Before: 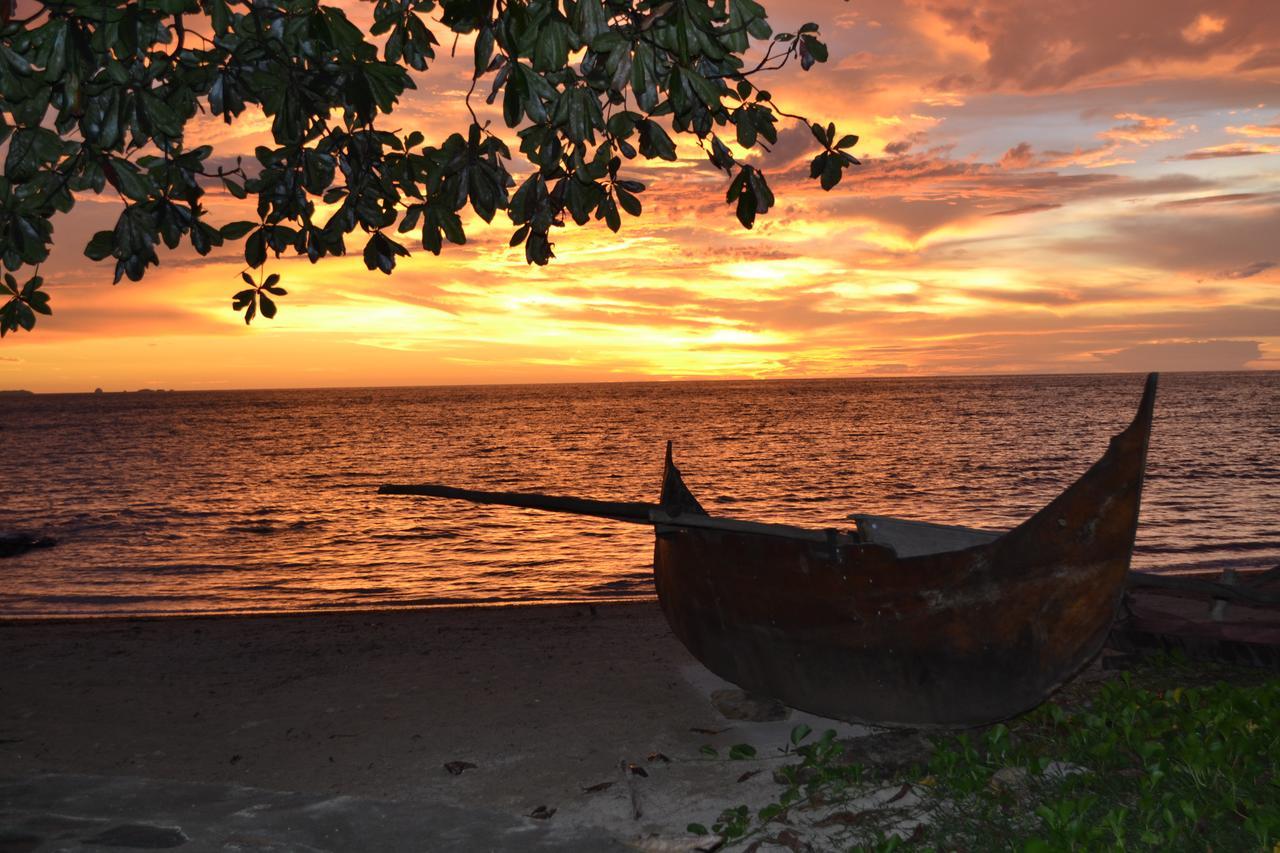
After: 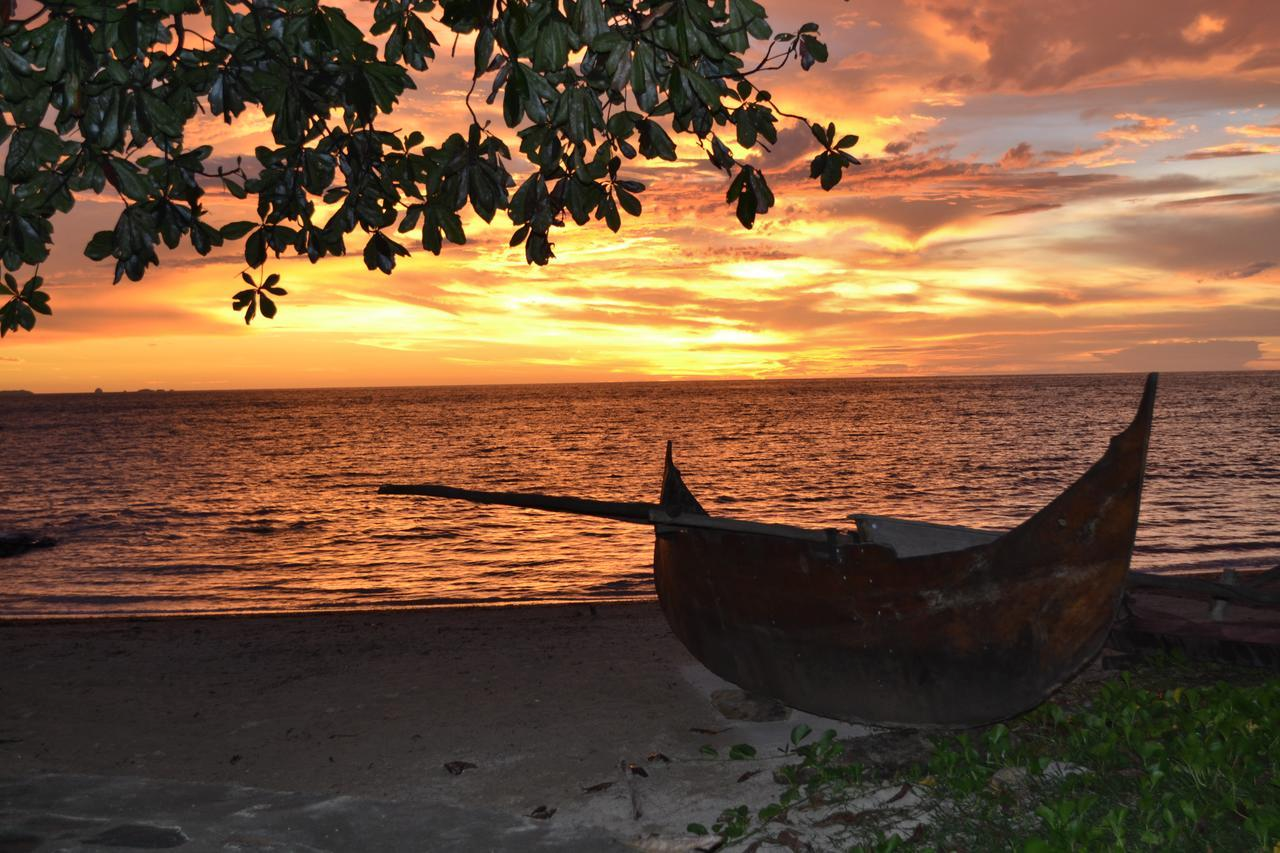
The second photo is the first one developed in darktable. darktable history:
exposure: compensate highlight preservation false
shadows and highlights: radius 108.52, shadows 23.73, highlights -59.32, low approximation 0.01, soften with gaussian
